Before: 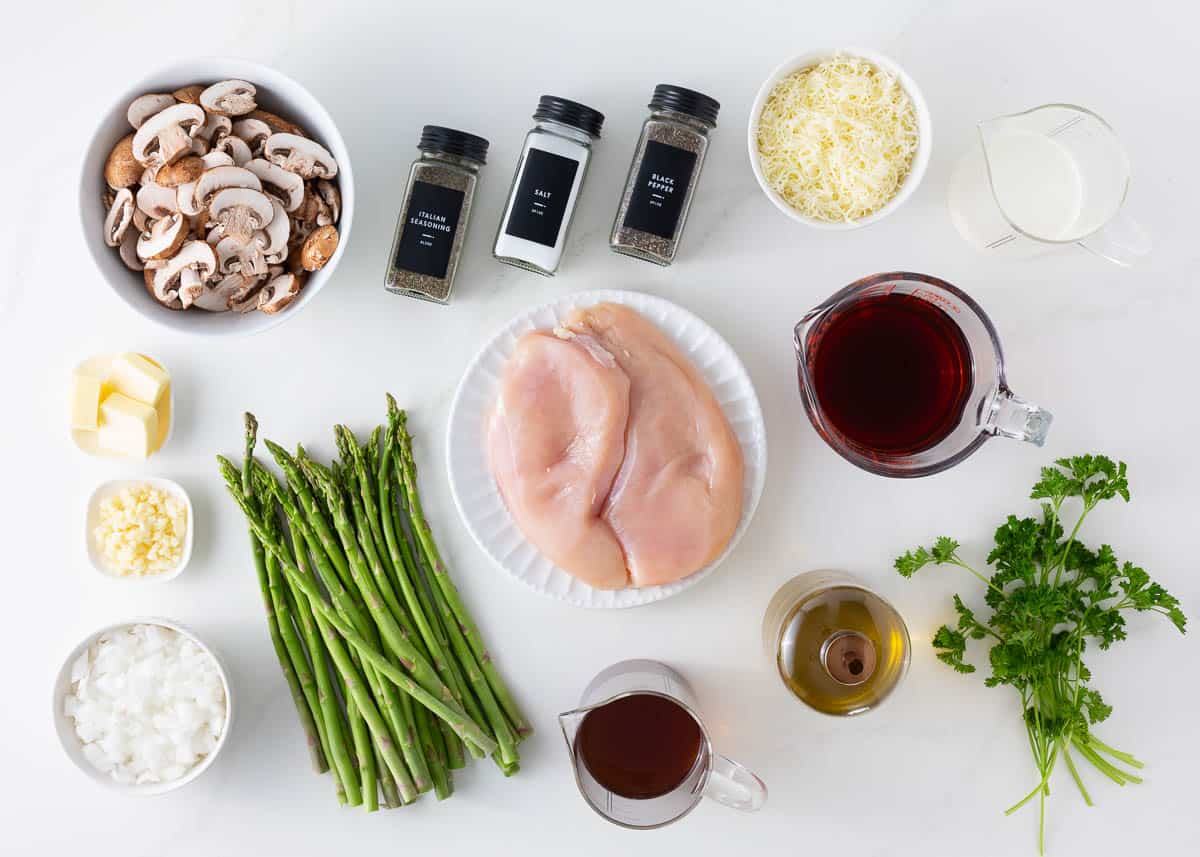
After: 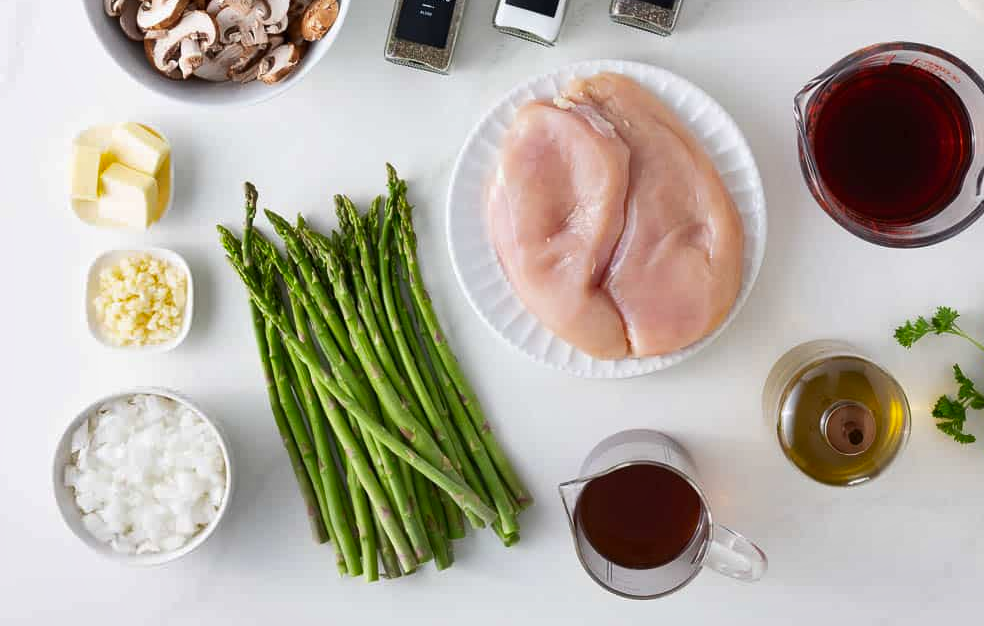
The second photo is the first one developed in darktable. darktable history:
shadows and highlights: soften with gaussian
crop: top 26.922%, right 17.959%
